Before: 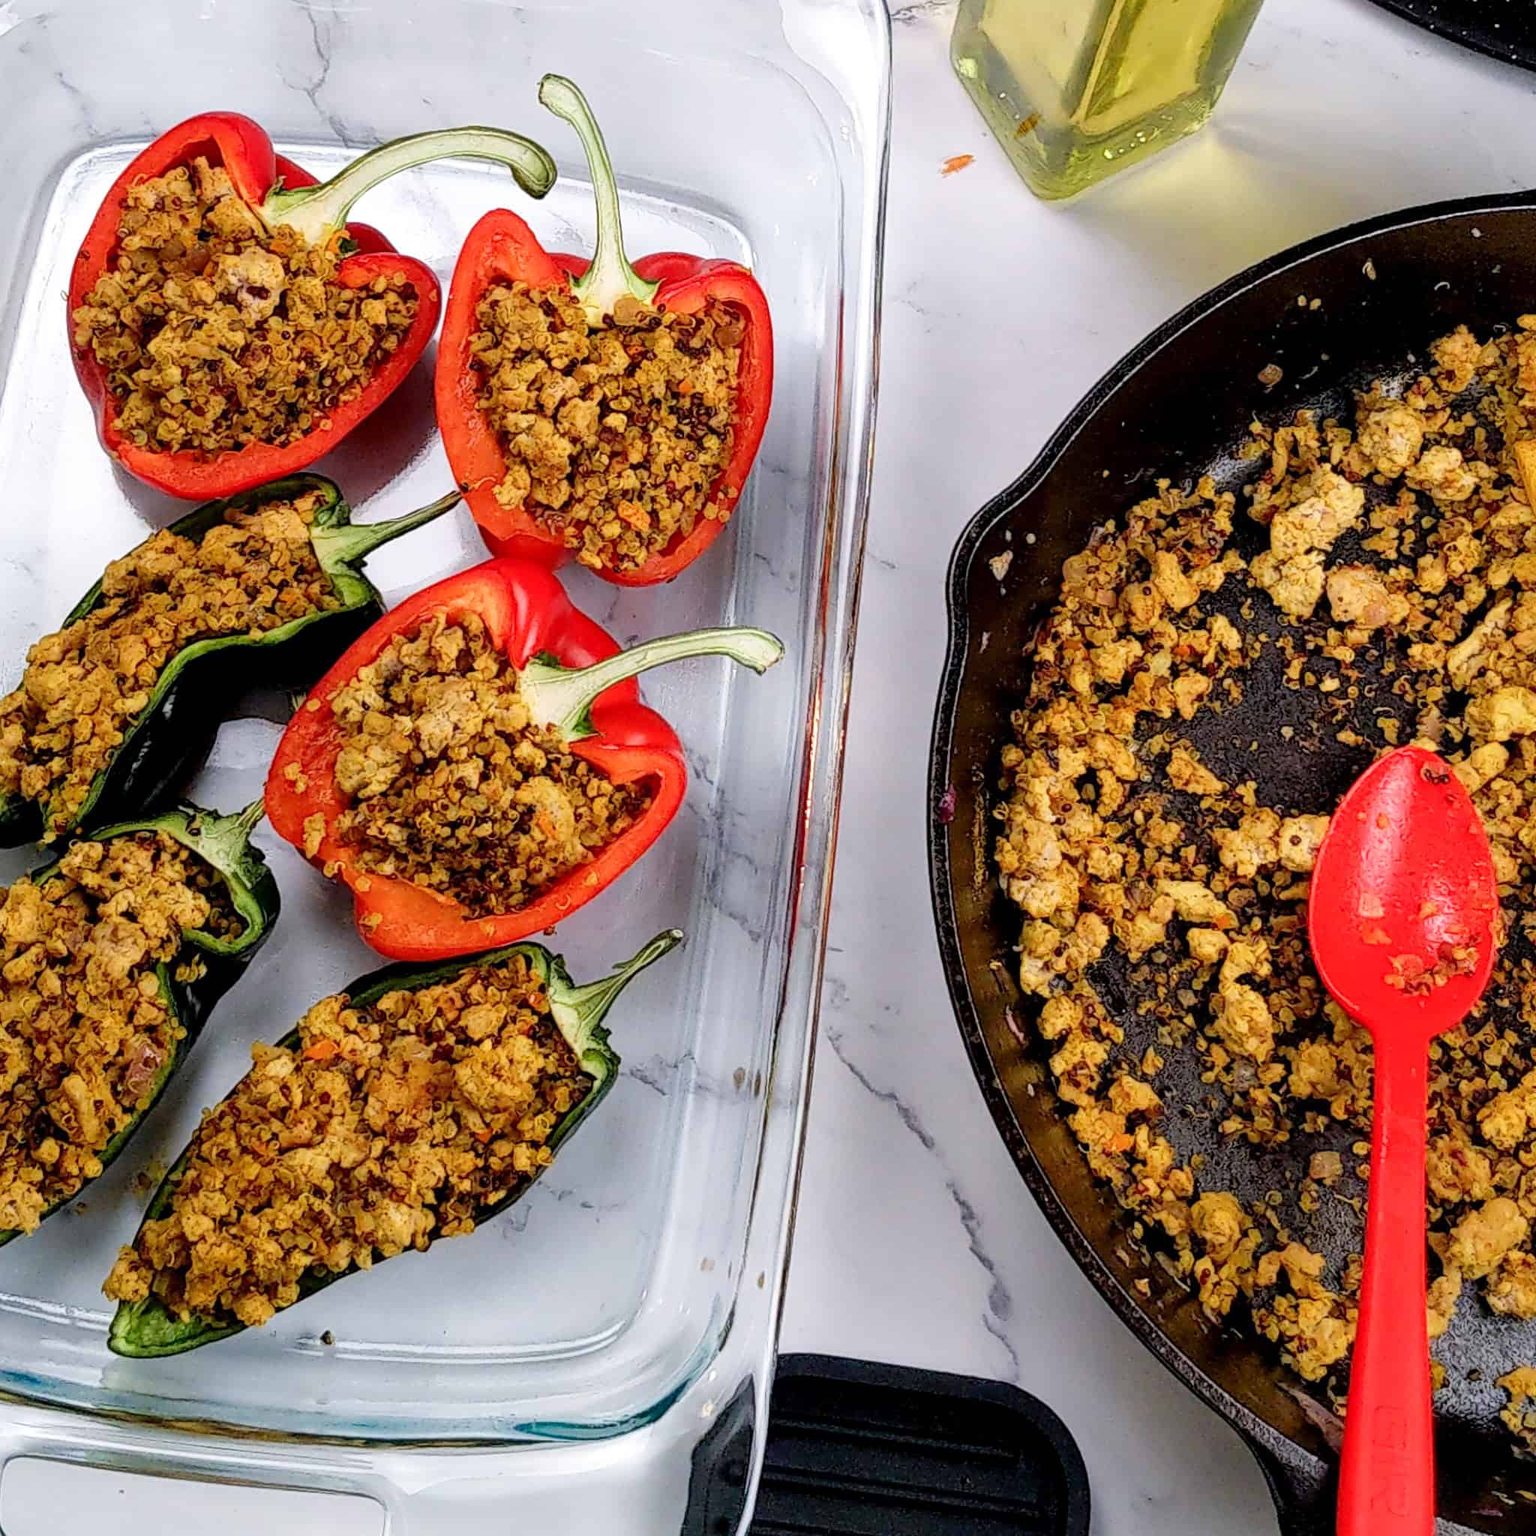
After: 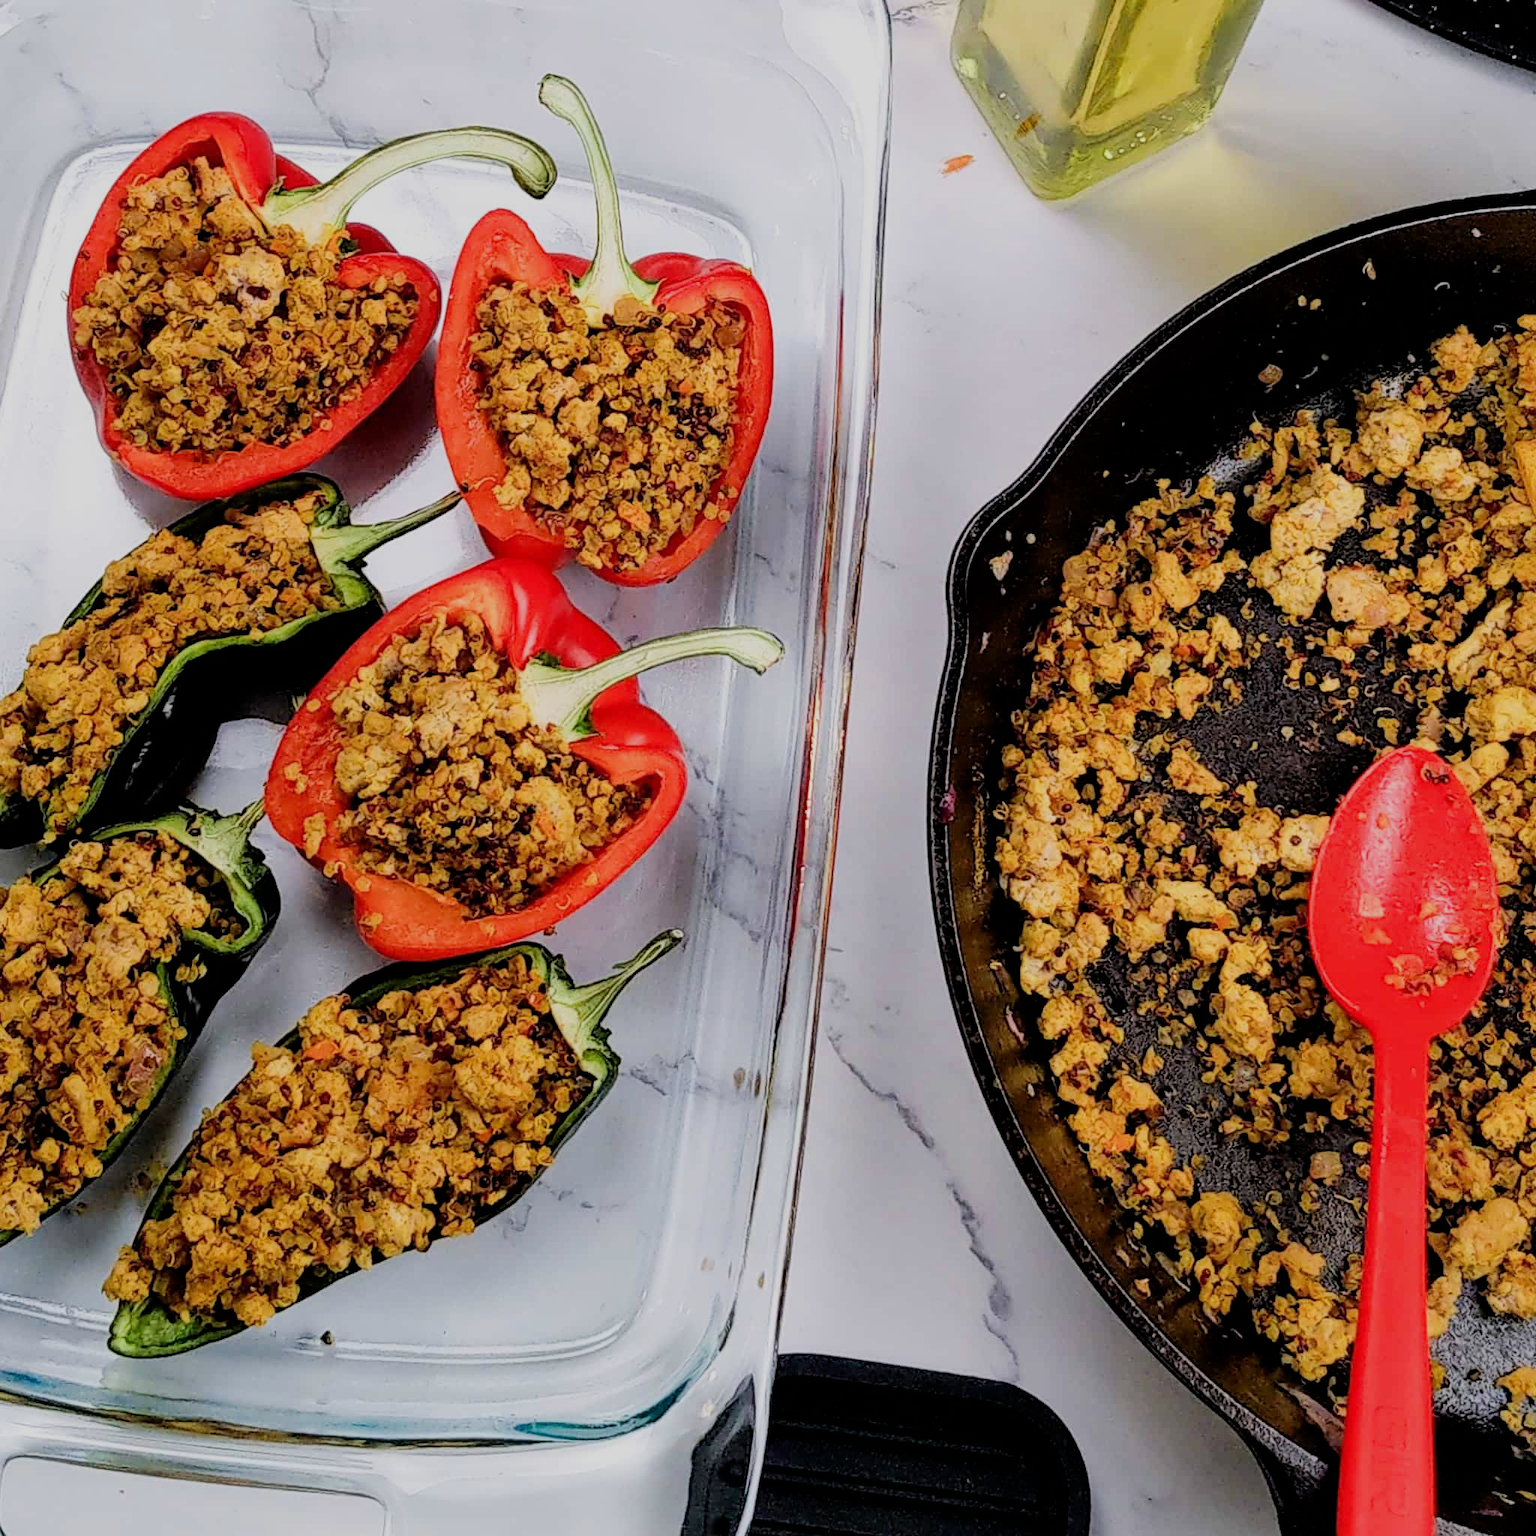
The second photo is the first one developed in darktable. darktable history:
filmic rgb: black relative exposure -7.65 EV, white relative exposure 4.56 EV, hardness 3.61, contrast 1.05
exposure: exposure 0 EV, compensate highlight preservation false
